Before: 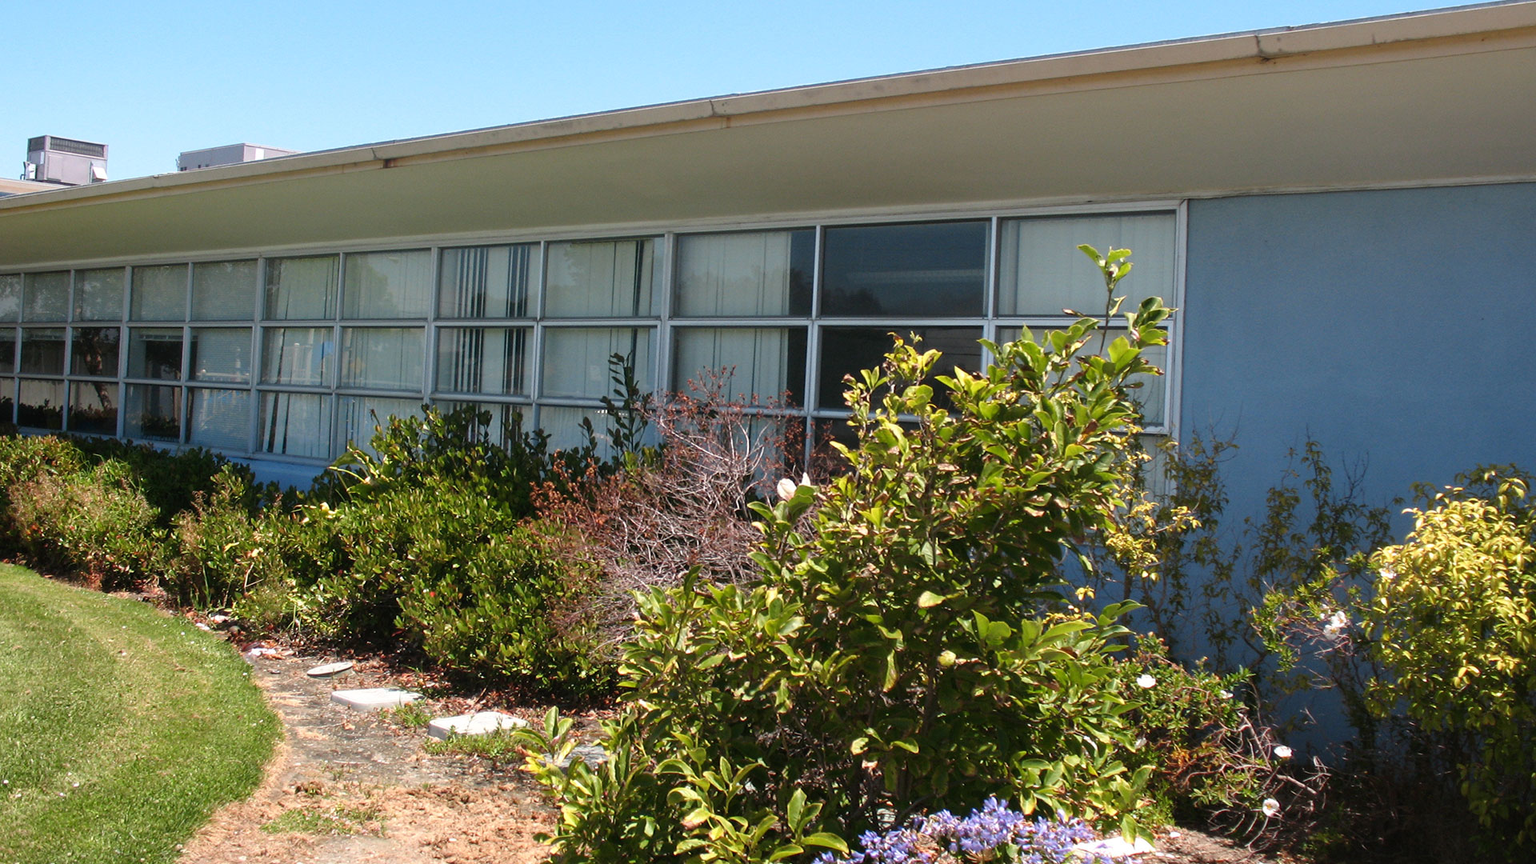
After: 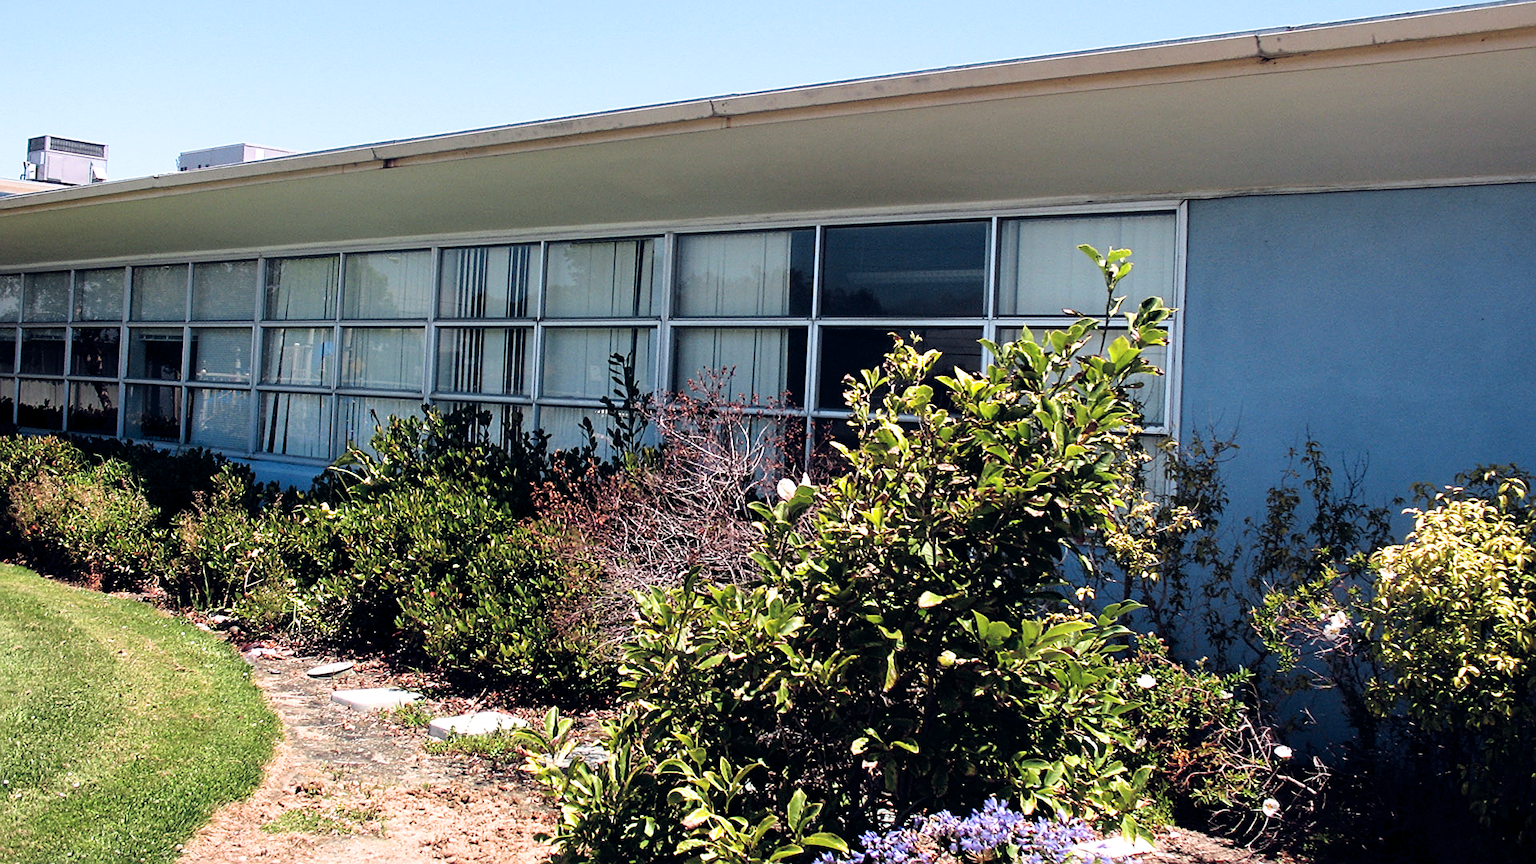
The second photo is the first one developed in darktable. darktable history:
sharpen: on, module defaults
color balance rgb: global offset › luminance -0.296%, global offset › chroma 0.306%, global offset › hue 262.65°, perceptual saturation grading › global saturation 0.147%, perceptual brilliance grading › highlights 10.083%, perceptual brilliance grading › mid-tones 4.975%, global vibrance 20%
filmic rgb: black relative exposure -6.27 EV, white relative exposure 2.8 EV, target black luminance 0%, hardness 4.65, latitude 67.59%, contrast 1.276, shadows ↔ highlights balance -3.15%
